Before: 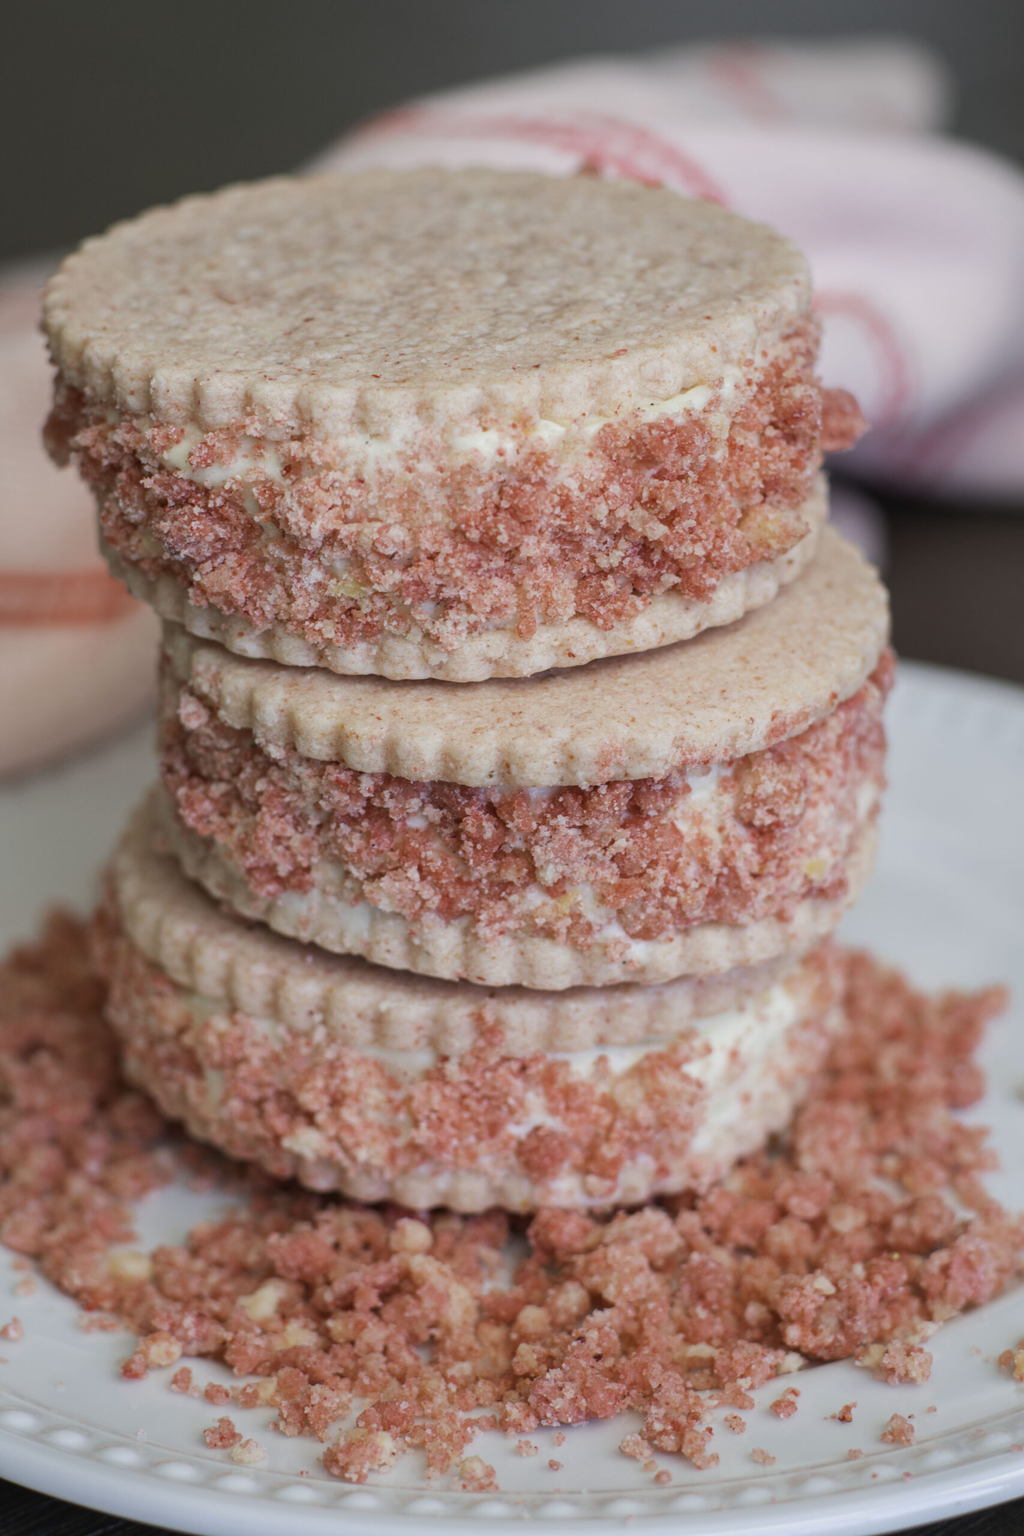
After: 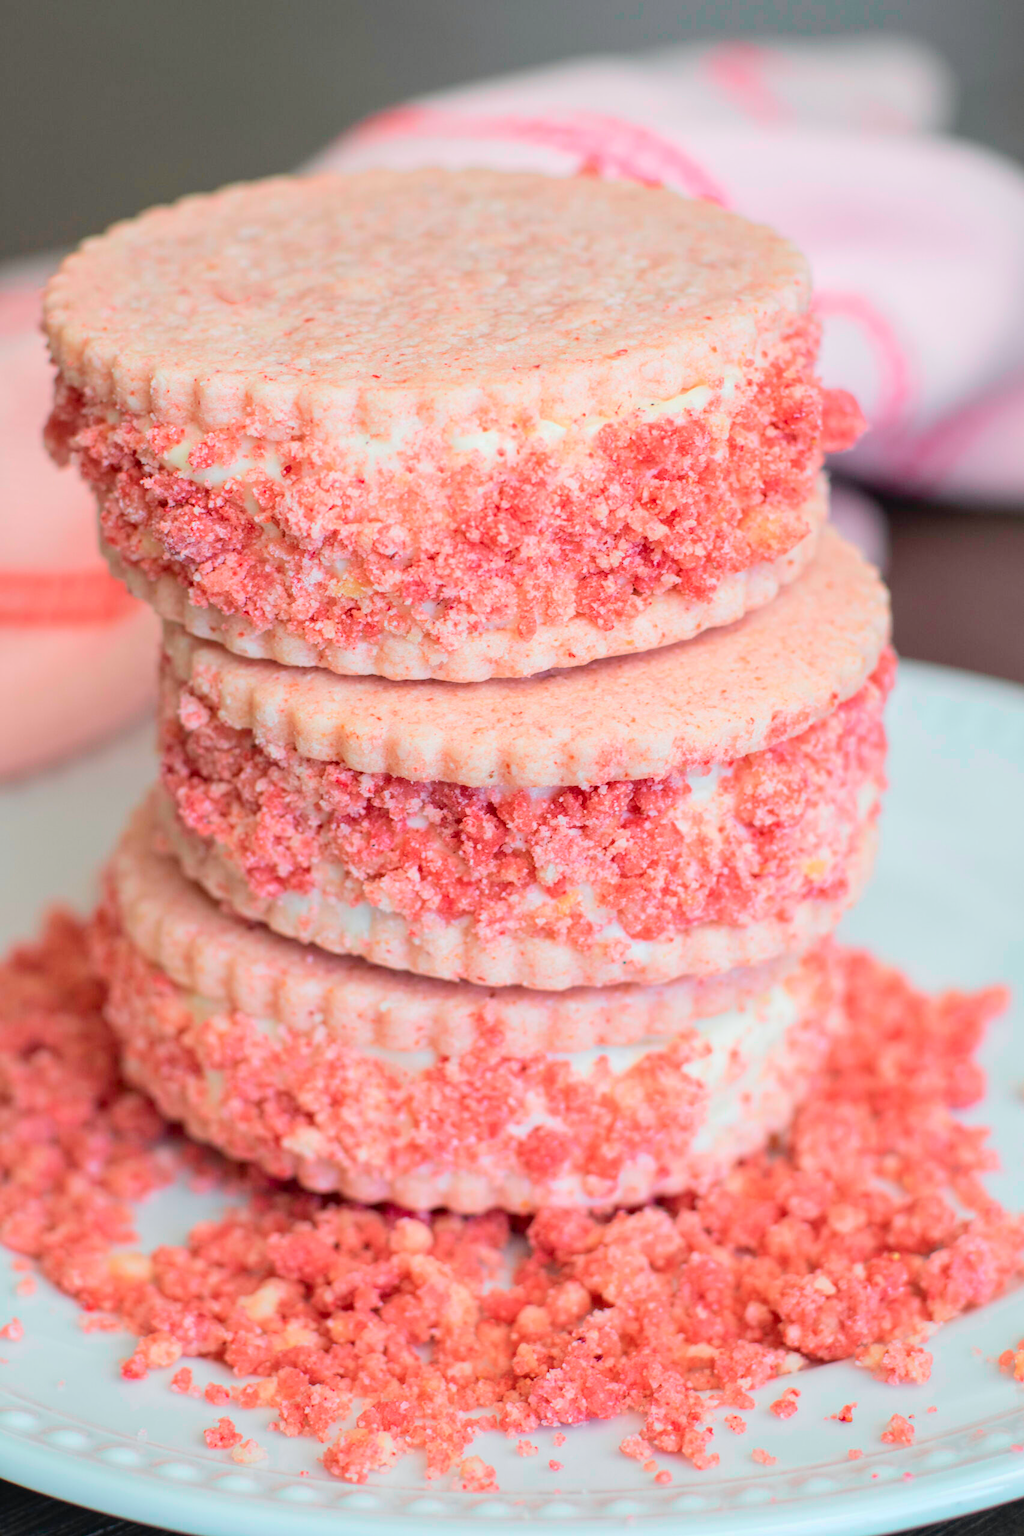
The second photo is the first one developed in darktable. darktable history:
tone curve: curves: ch0 [(0, 0) (0.051, 0.047) (0.102, 0.099) (0.228, 0.275) (0.432, 0.535) (0.695, 0.778) (0.908, 0.946) (1, 1)]; ch1 [(0, 0) (0.339, 0.298) (0.402, 0.363) (0.453, 0.413) (0.485, 0.469) (0.494, 0.493) (0.504, 0.501) (0.525, 0.534) (0.563, 0.595) (0.597, 0.638) (1, 1)]; ch2 [(0, 0) (0.48, 0.48) (0.504, 0.5) (0.539, 0.554) (0.59, 0.63) (0.642, 0.684) (0.824, 0.815) (1, 1)], color space Lab, independent channels, preserve colors none
